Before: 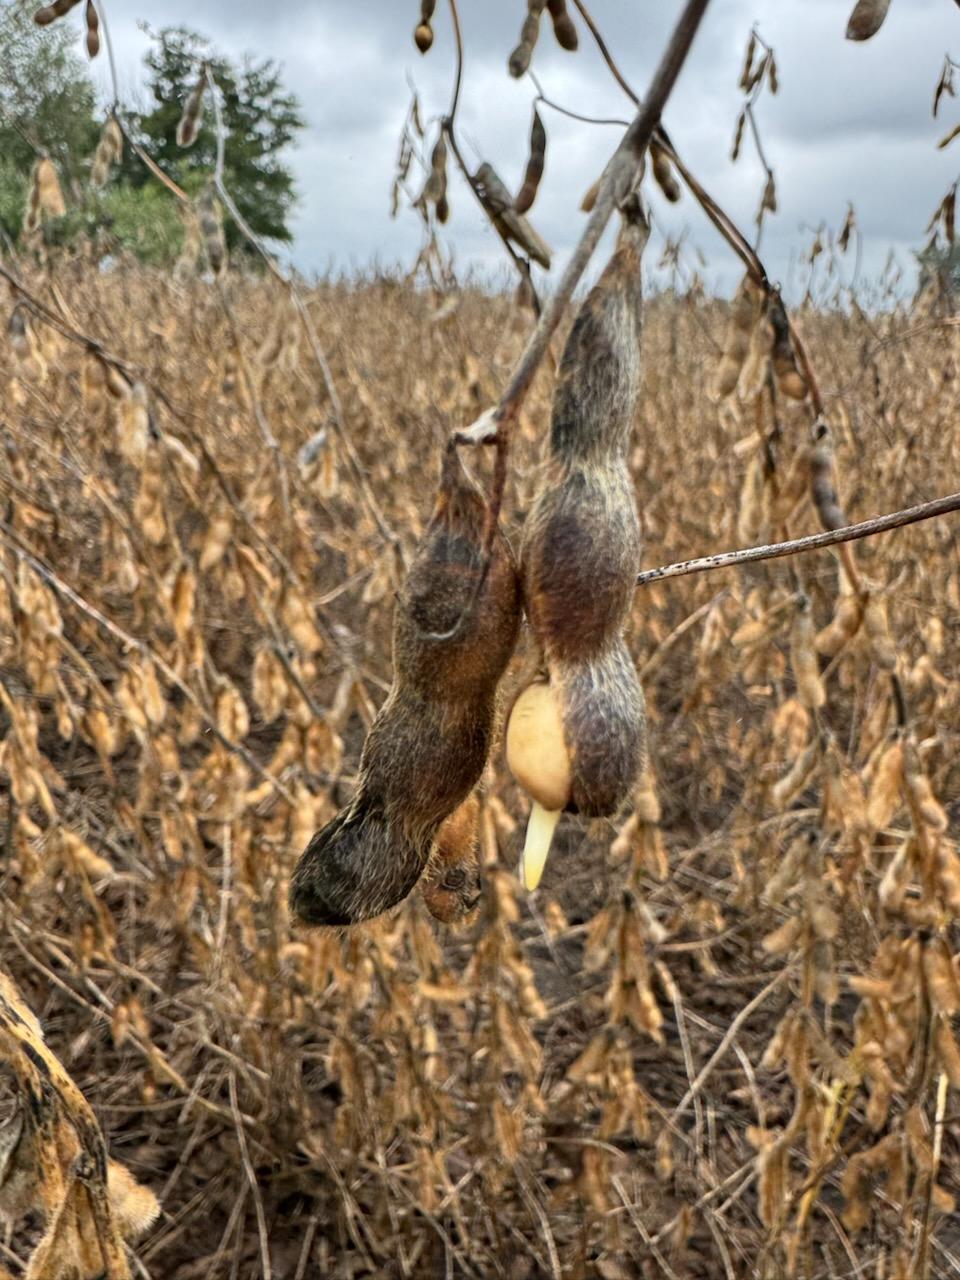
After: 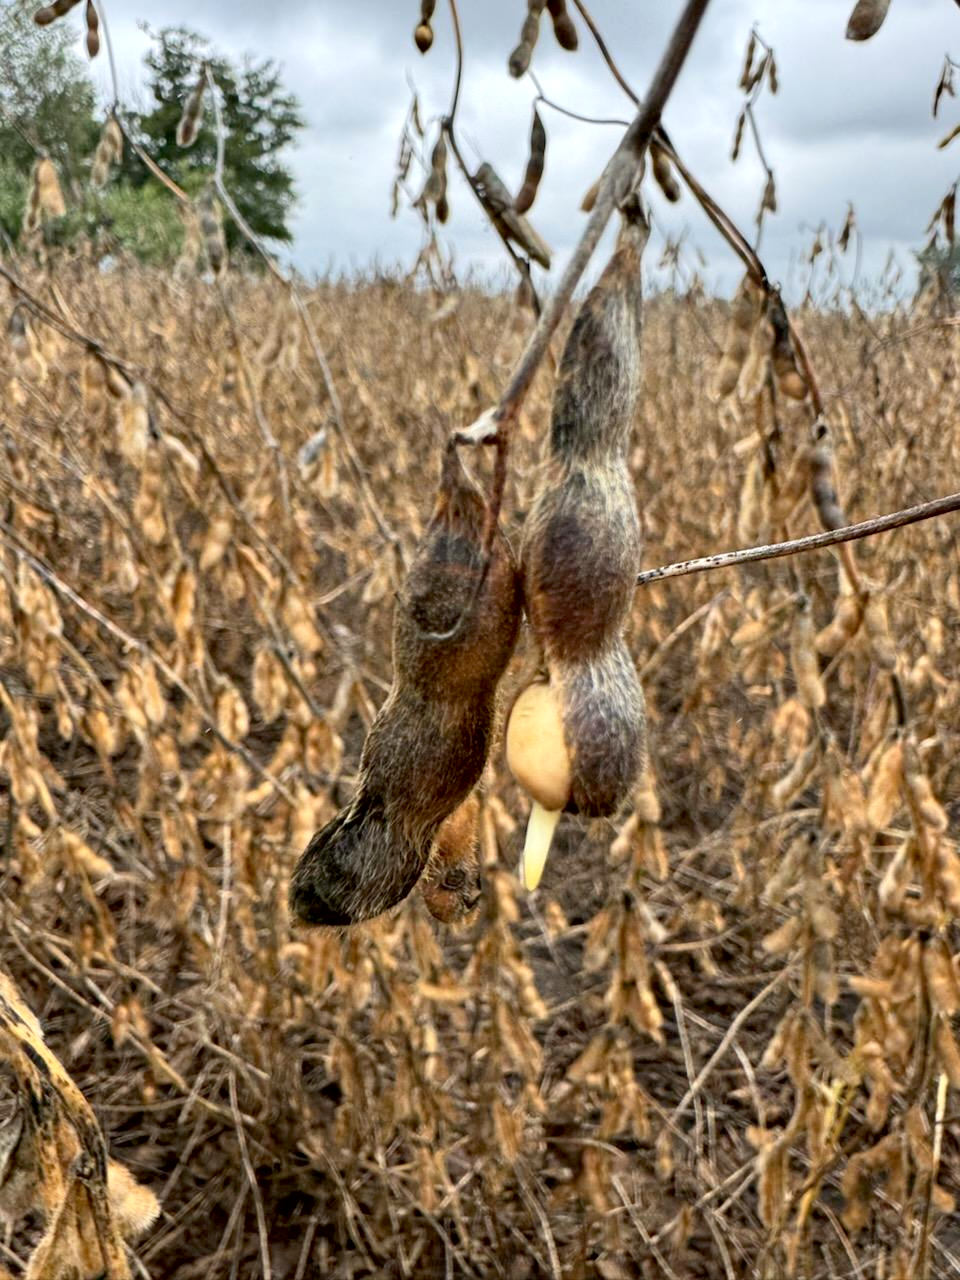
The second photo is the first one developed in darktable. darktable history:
contrast brightness saturation: contrast 0.073
exposure: black level correction 0.007, exposure 0.155 EV, compensate highlight preservation false
